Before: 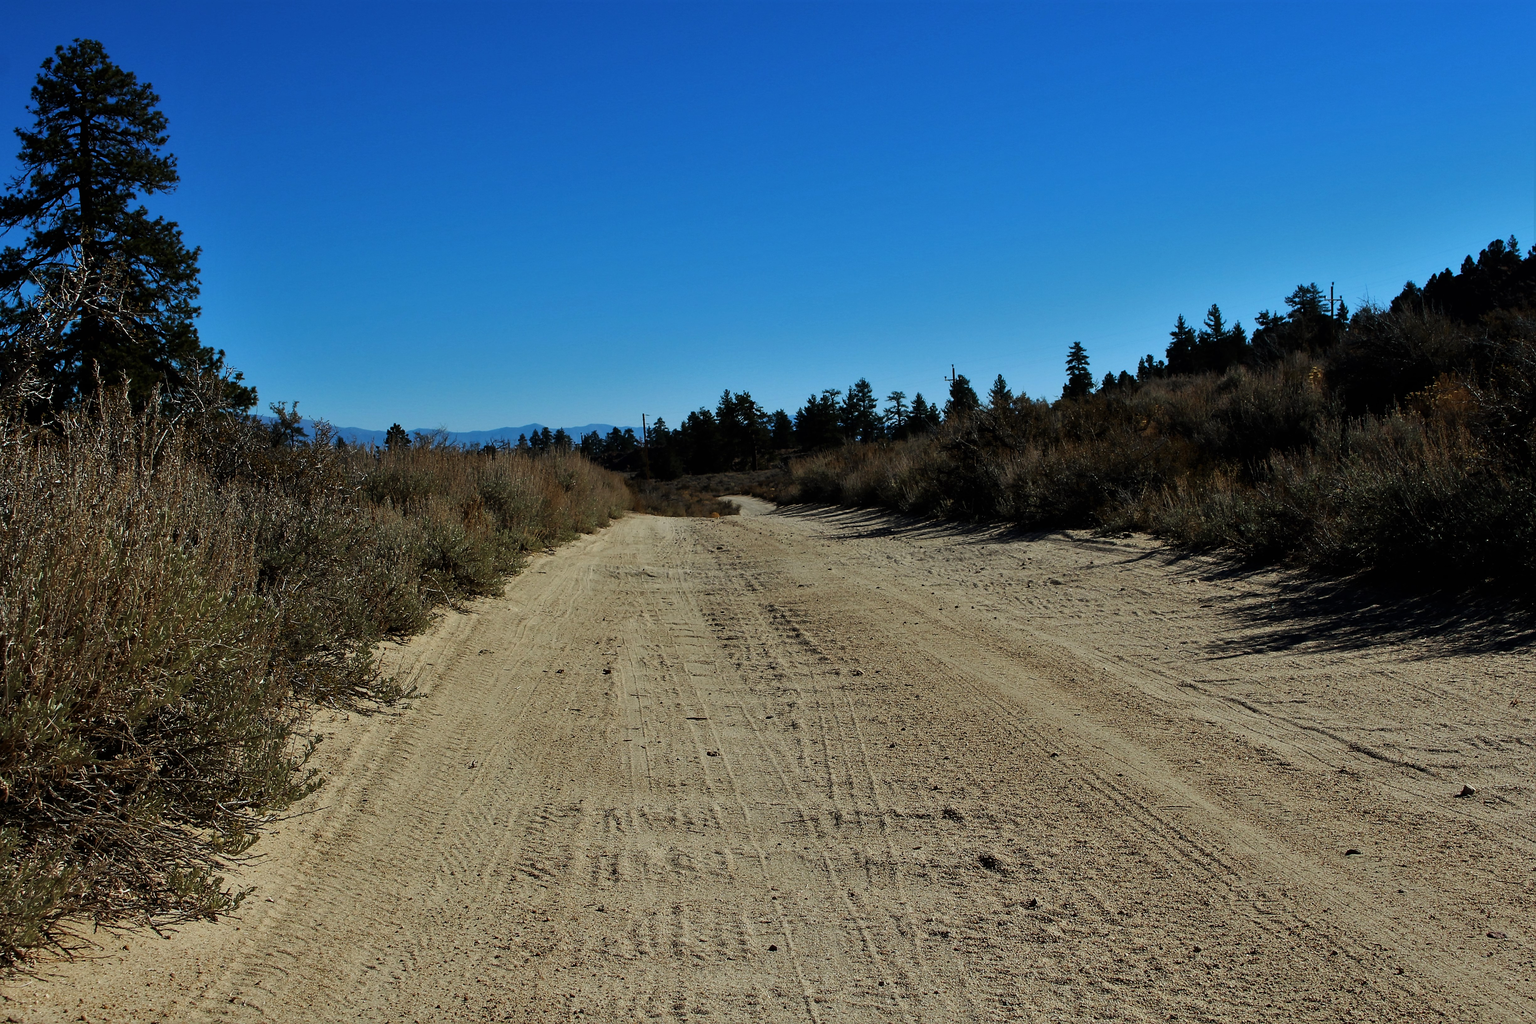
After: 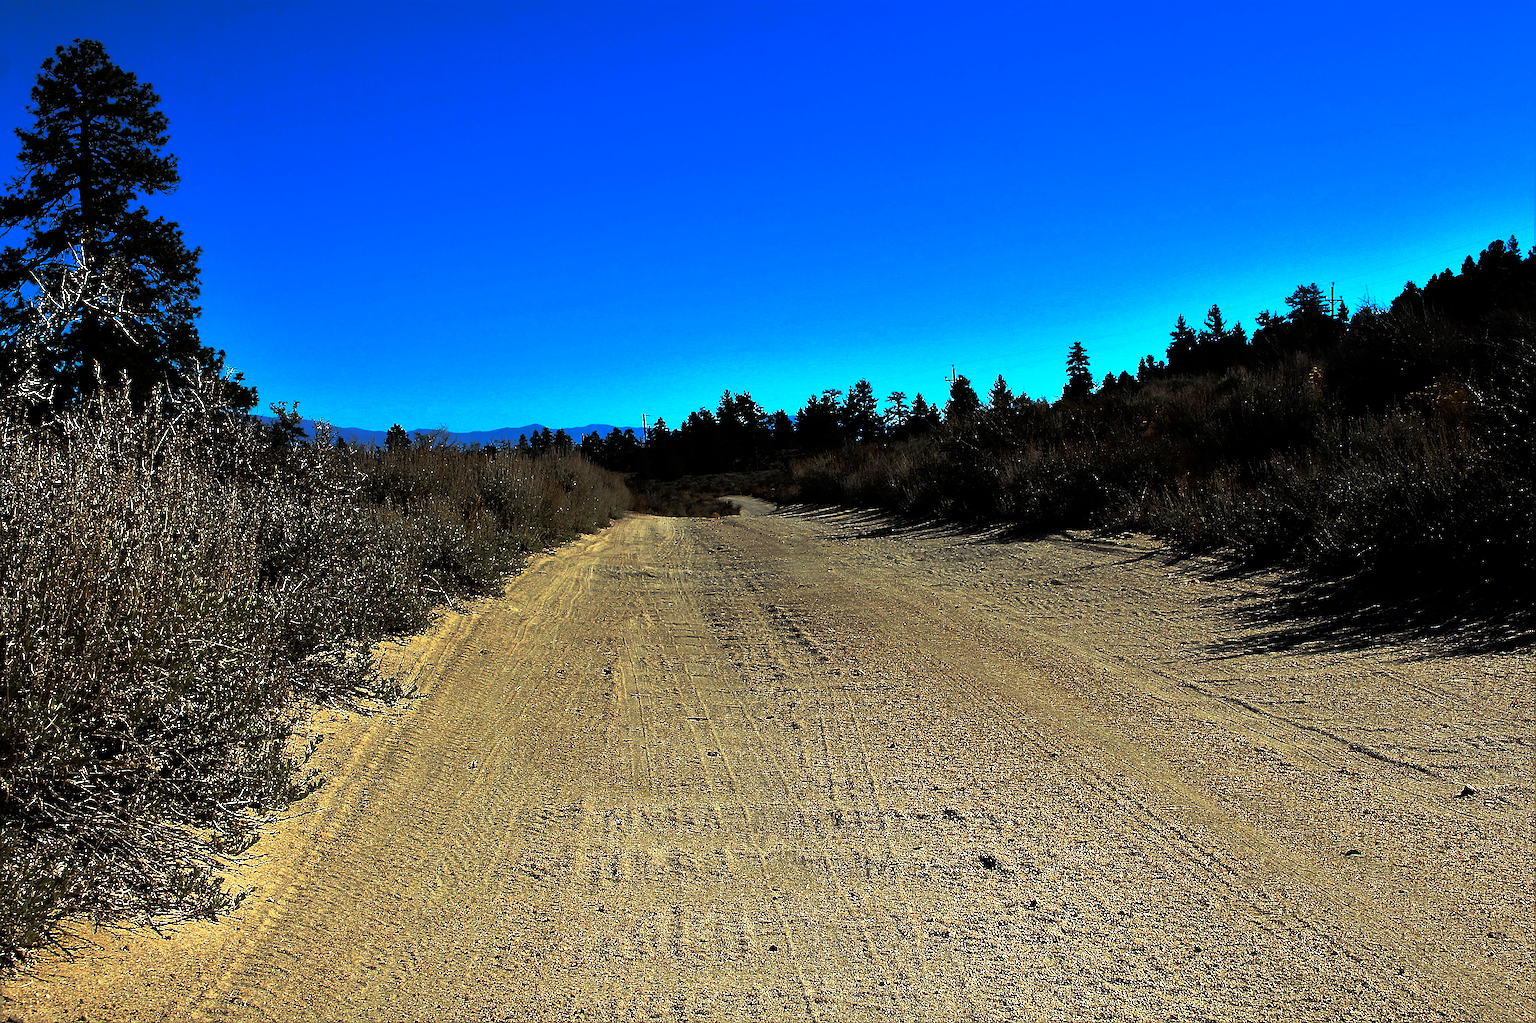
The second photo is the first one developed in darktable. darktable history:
sharpen: on, module defaults
base curve: curves: ch0 [(0, 0) (0.564, 0.291) (0.802, 0.731) (1, 1)], preserve colors none
tone equalizer: -8 EV -1.09 EV, -7 EV -1 EV, -6 EV -0.874 EV, -5 EV -0.549 EV, -3 EV 0.589 EV, -2 EV 0.862 EV, -1 EV 0.989 EV, +0 EV 1.08 EV
